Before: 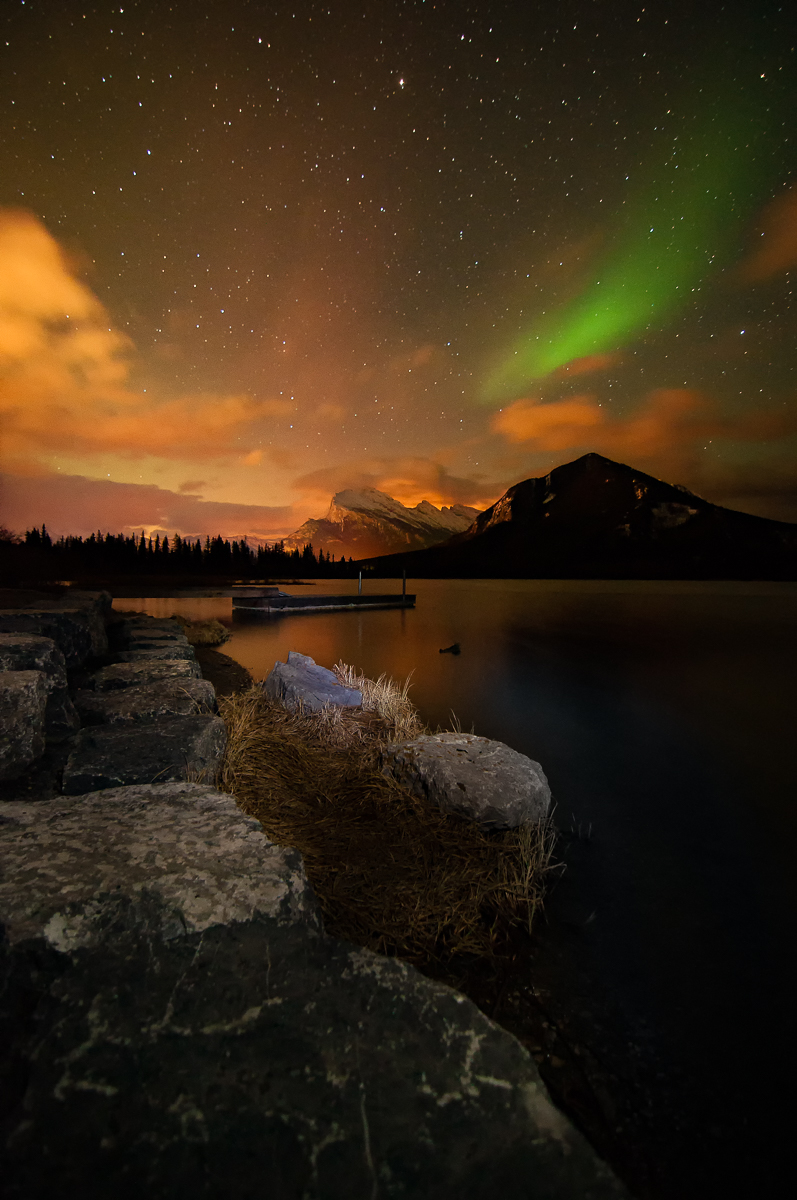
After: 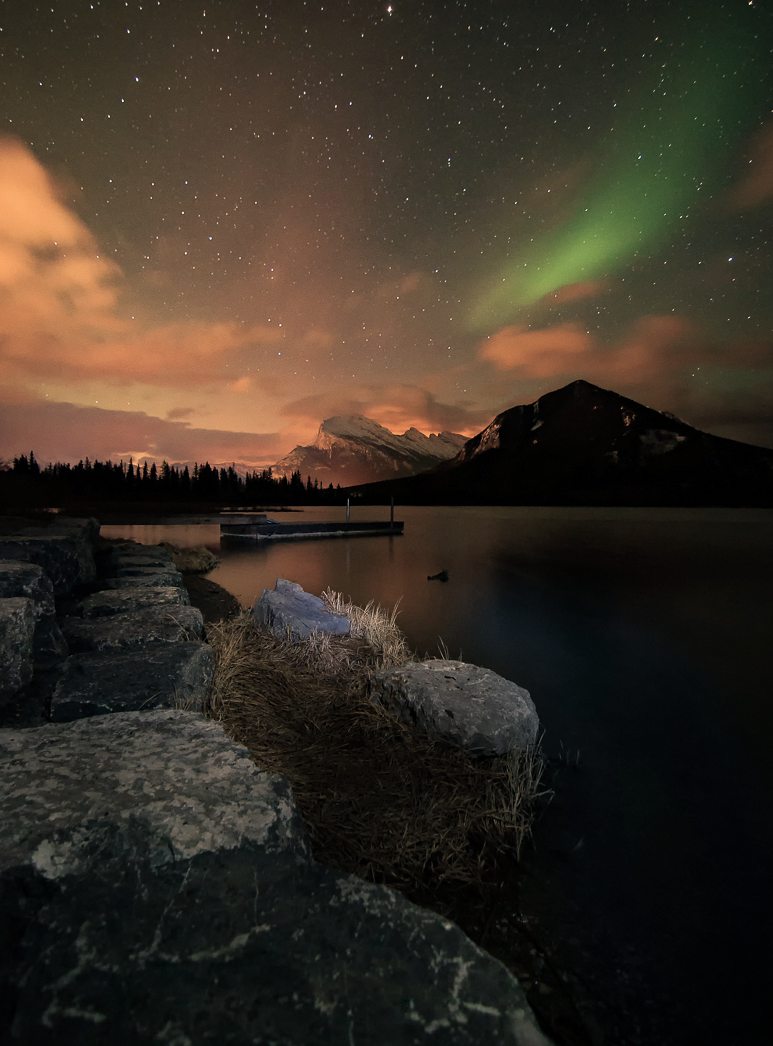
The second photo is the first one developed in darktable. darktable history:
color balance: input saturation 100.43%, contrast fulcrum 14.22%, output saturation 70.41%
crop: left 1.507%, top 6.147%, right 1.379%, bottom 6.637%
color balance rgb: shadows lift › chroma 5.41%, shadows lift › hue 240°, highlights gain › chroma 3.74%, highlights gain › hue 60°, saturation formula JzAzBz (2021)
